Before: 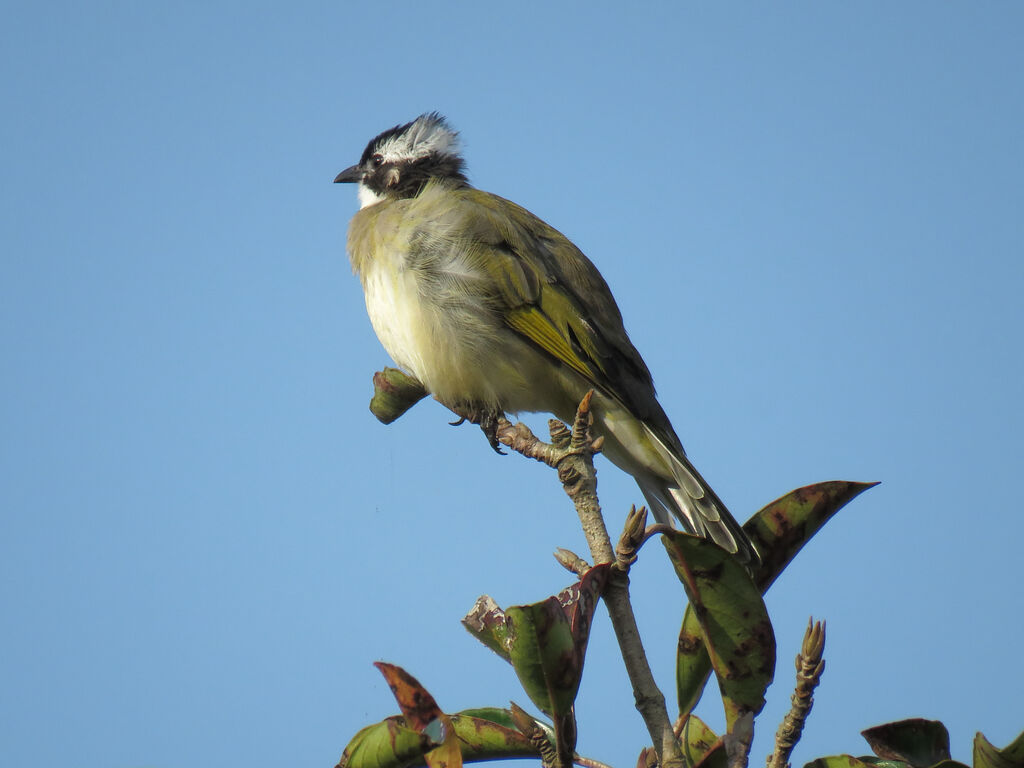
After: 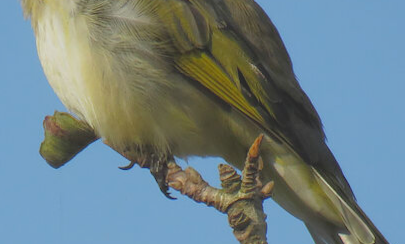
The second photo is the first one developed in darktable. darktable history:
rotate and perspective: rotation 0.226°, lens shift (vertical) -0.042, crop left 0.023, crop right 0.982, crop top 0.006, crop bottom 0.994
contrast brightness saturation: contrast -0.28
crop: left 31.751%, top 32.172%, right 27.8%, bottom 35.83%
